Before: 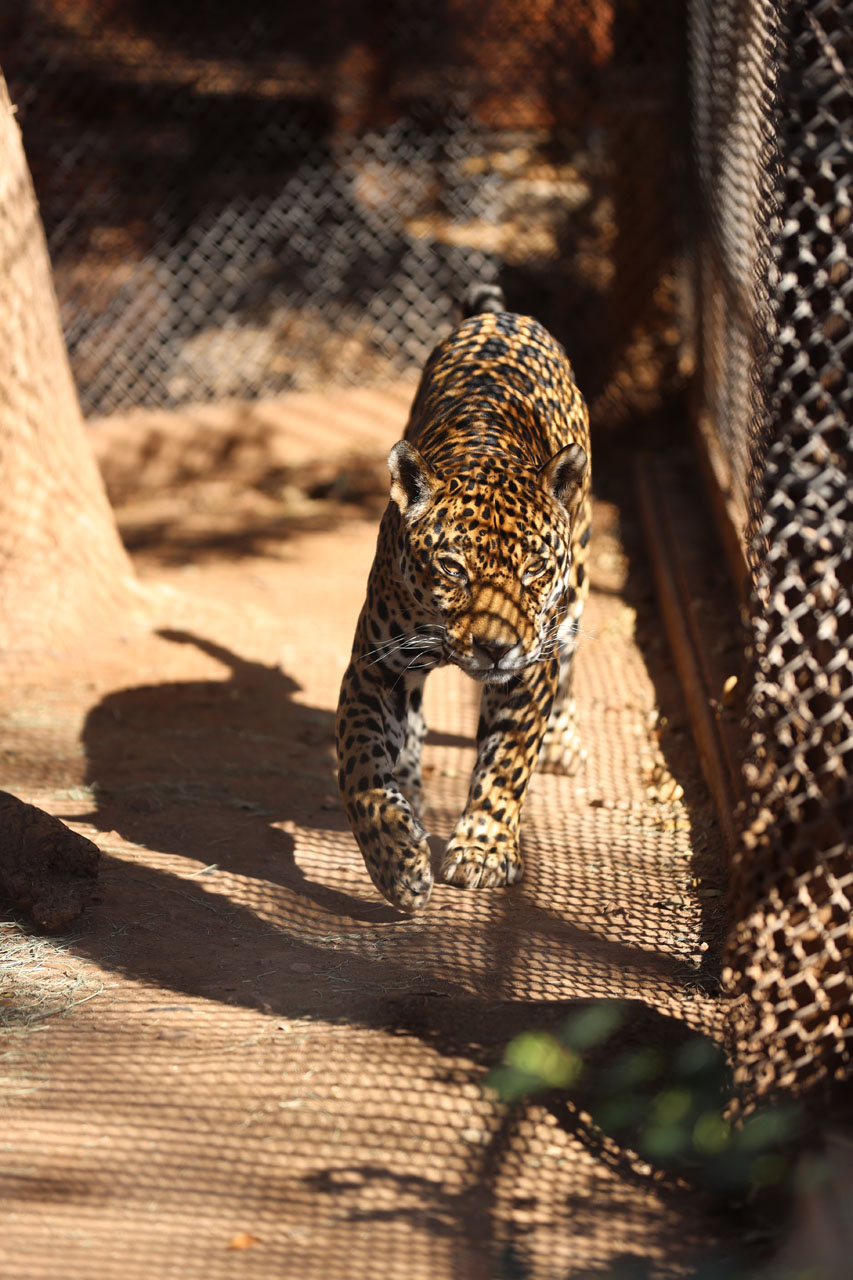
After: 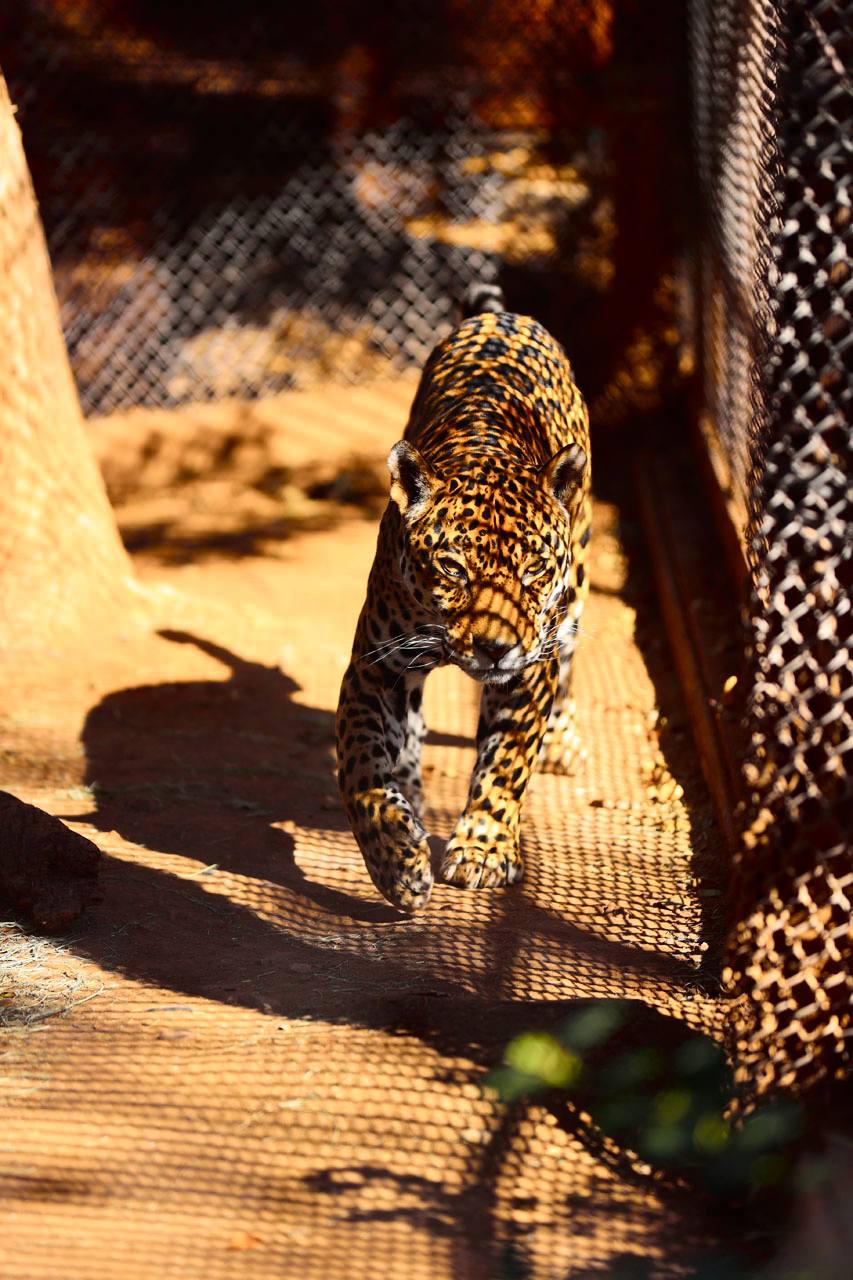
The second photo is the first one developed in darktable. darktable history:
tone curve: curves: ch0 [(0, 0) (0.126, 0.061) (0.338, 0.285) (0.494, 0.518) (0.703, 0.762) (1, 1)]; ch1 [(0, 0) (0.364, 0.322) (0.443, 0.441) (0.5, 0.501) (0.55, 0.578) (1, 1)]; ch2 [(0, 0) (0.44, 0.424) (0.501, 0.499) (0.557, 0.564) (0.613, 0.682) (0.707, 0.746) (1, 1)], color space Lab, independent channels, preserve colors none
